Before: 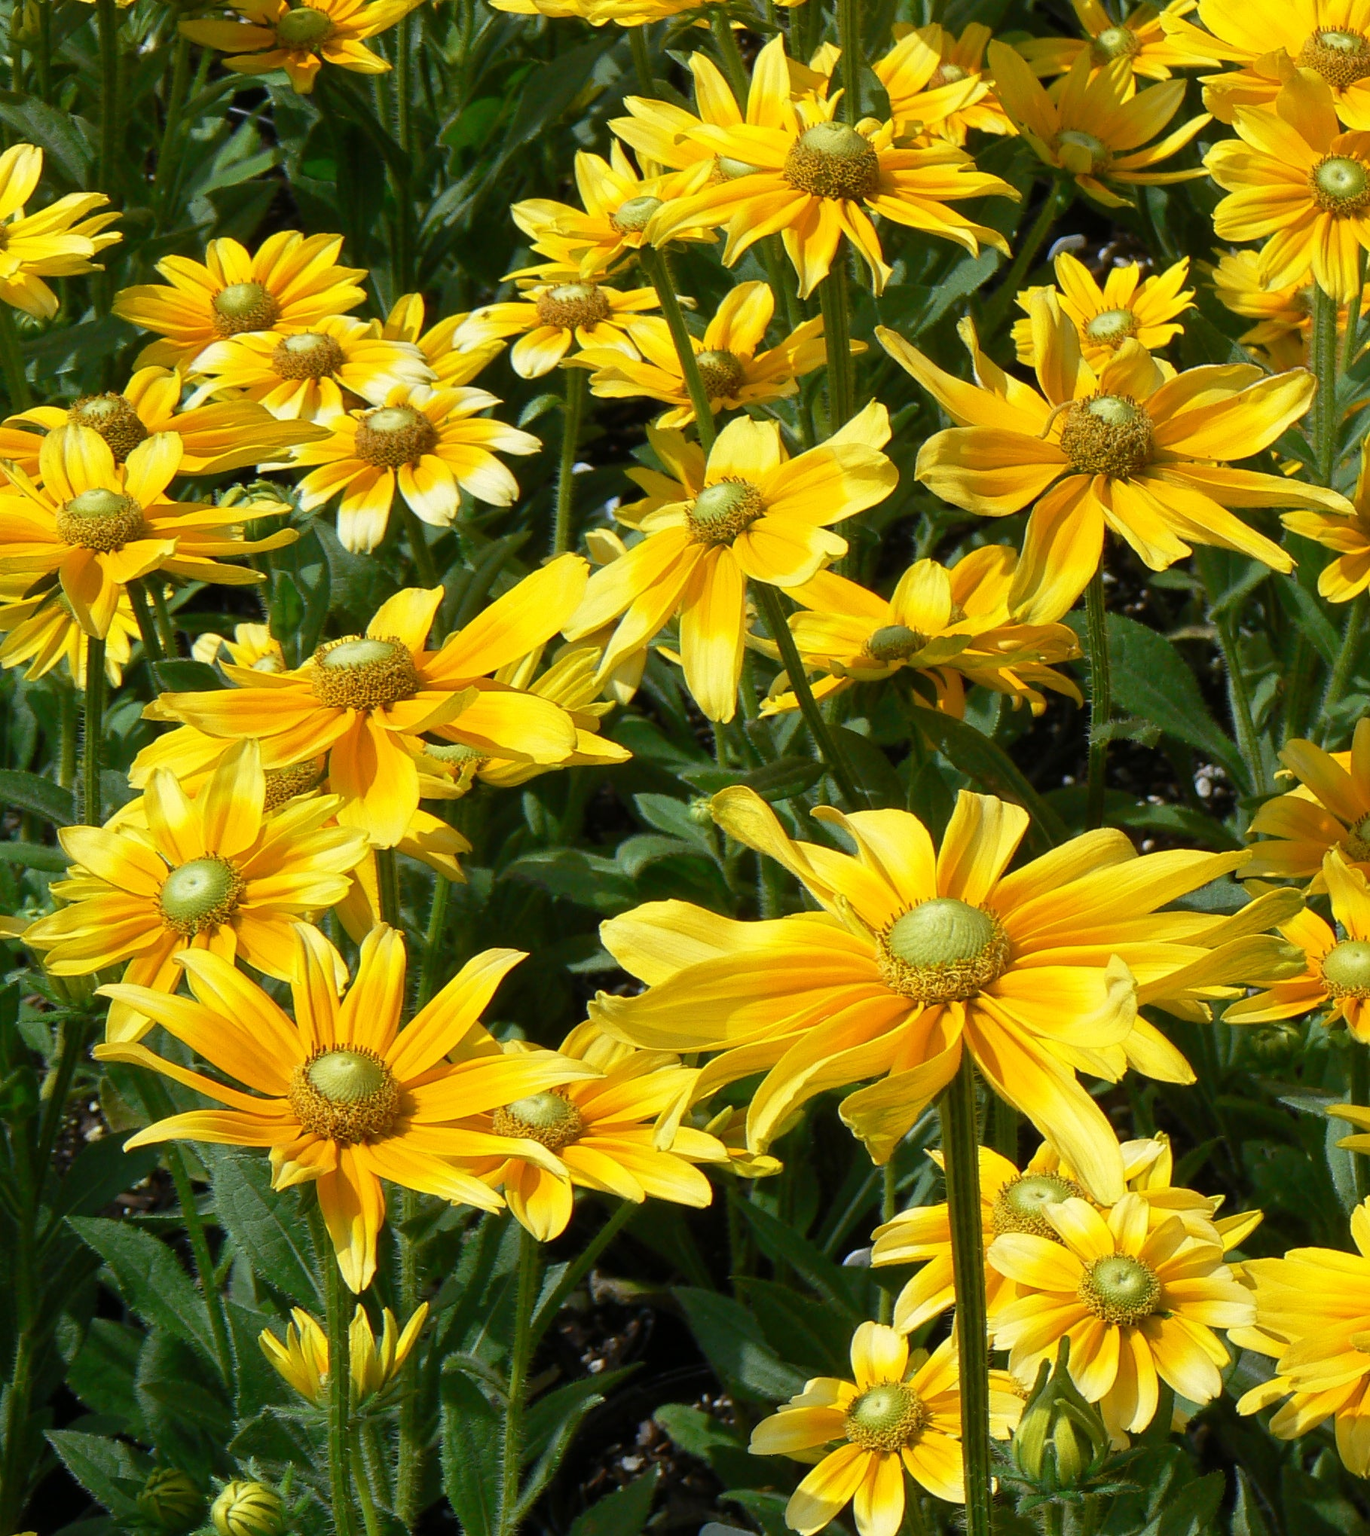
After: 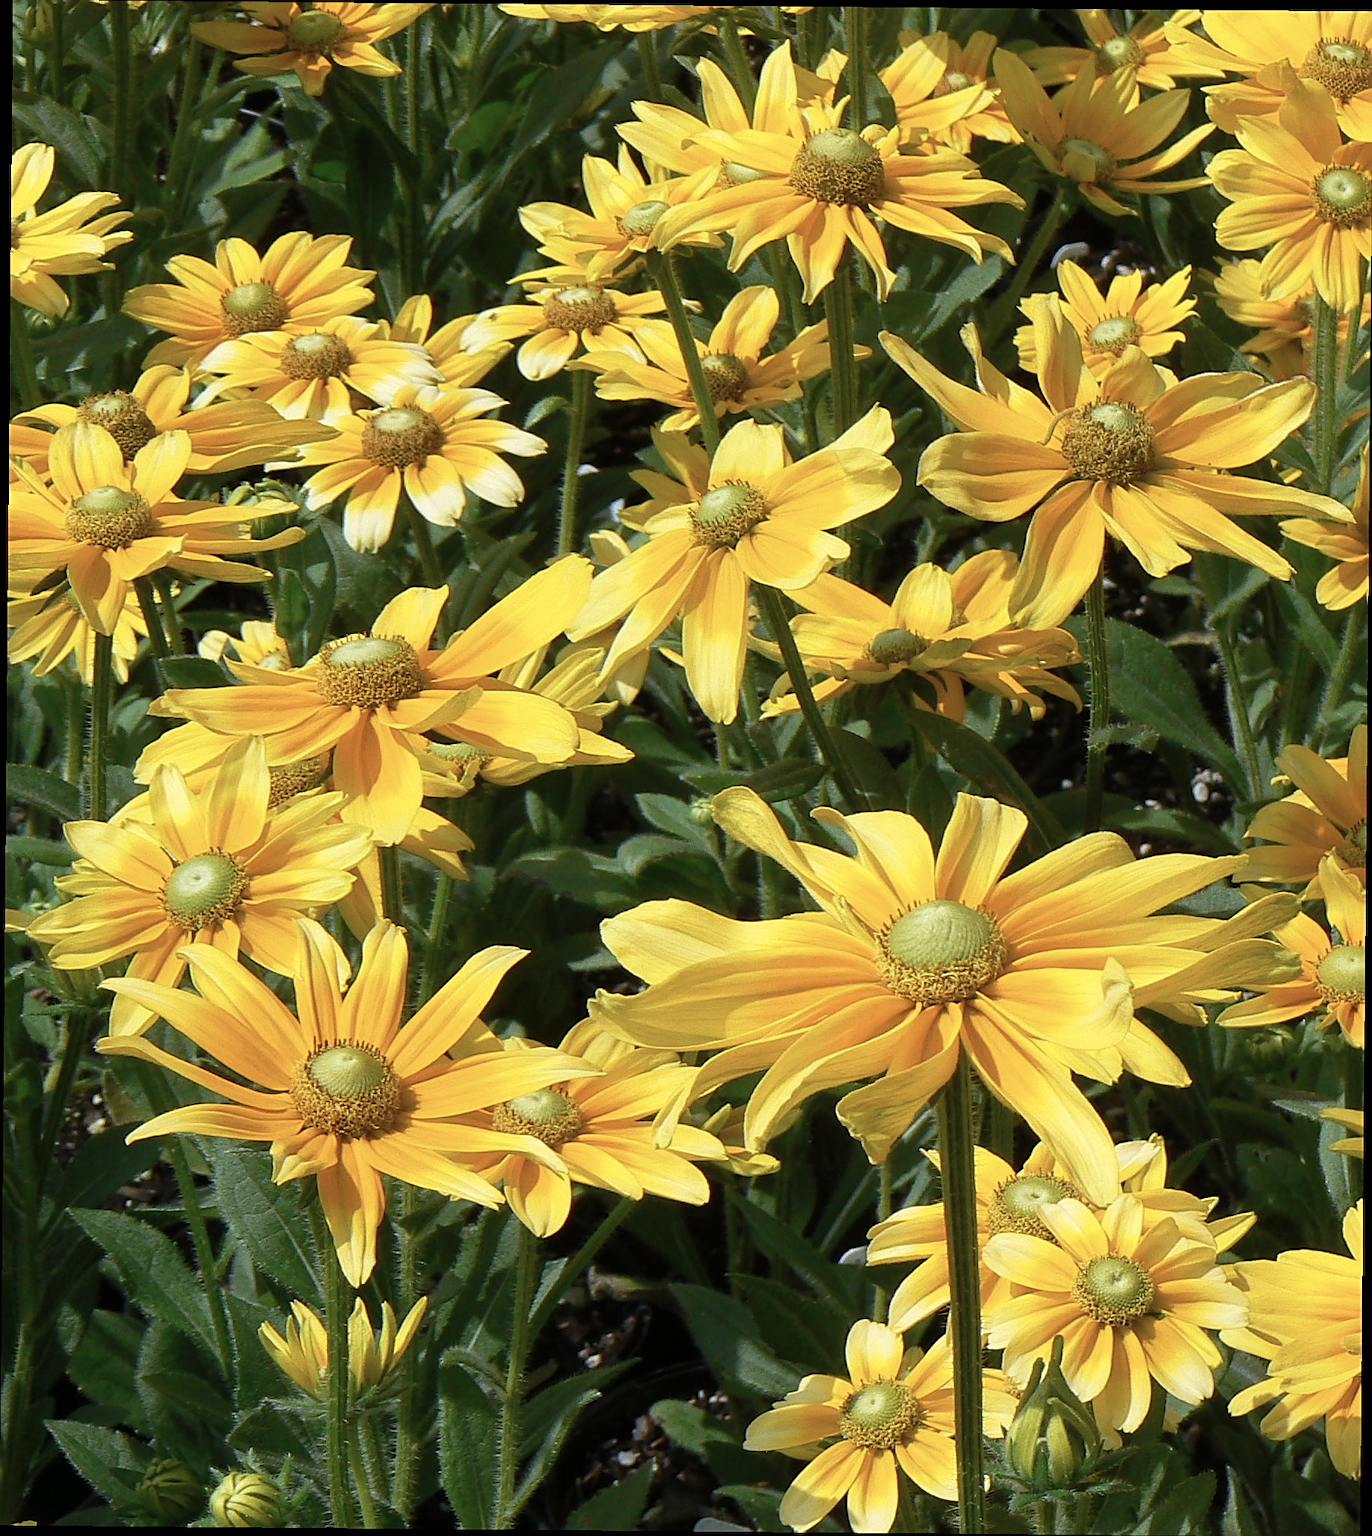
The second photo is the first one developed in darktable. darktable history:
sharpen: on, module defaults
color correction: highlights b* 0.026, saturation 0.774
crop and rotate: angle -0.504°
